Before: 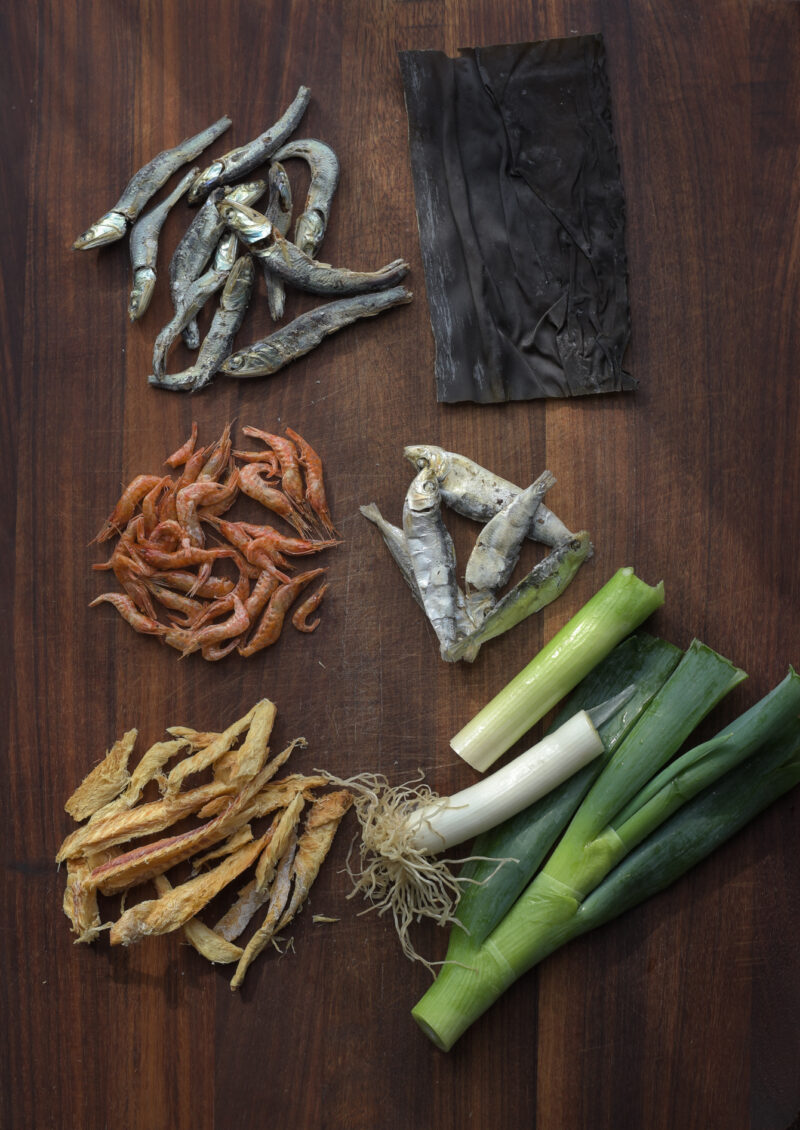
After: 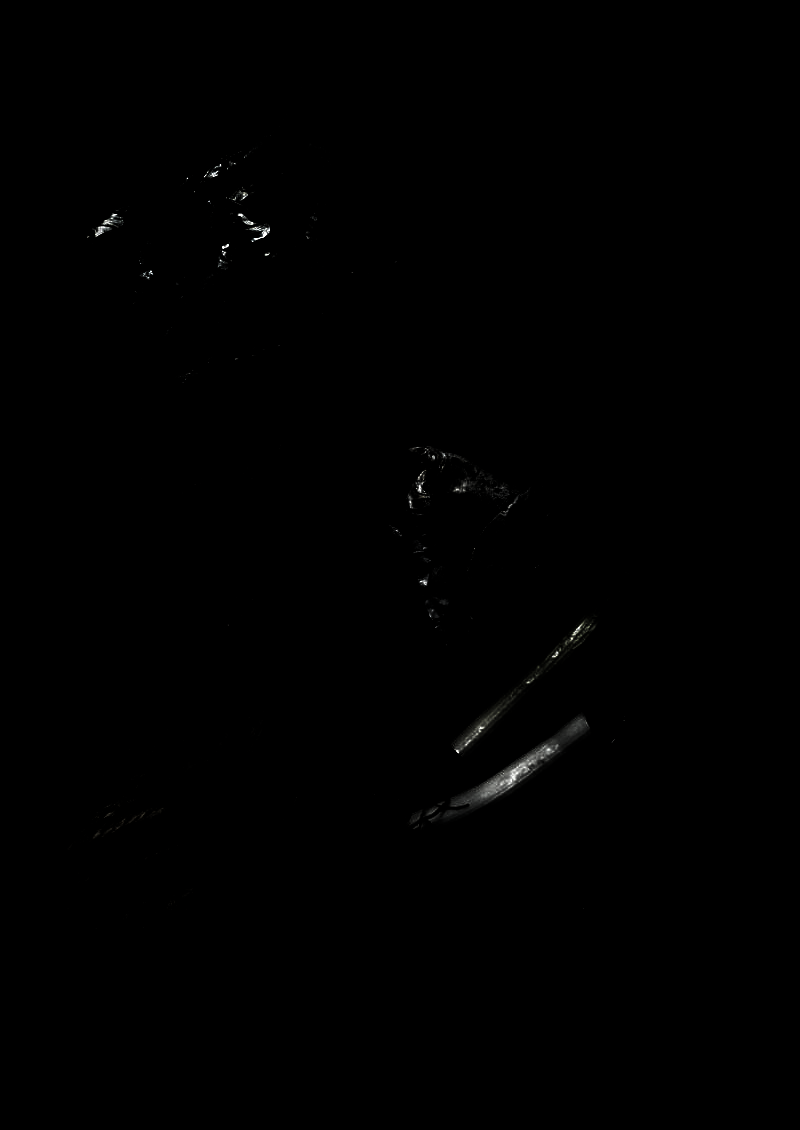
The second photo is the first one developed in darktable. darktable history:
levels: levels [0.721, 0.937, 0.997]
sharpen: radius 5.308, amount 0.309, threshold 26.729
